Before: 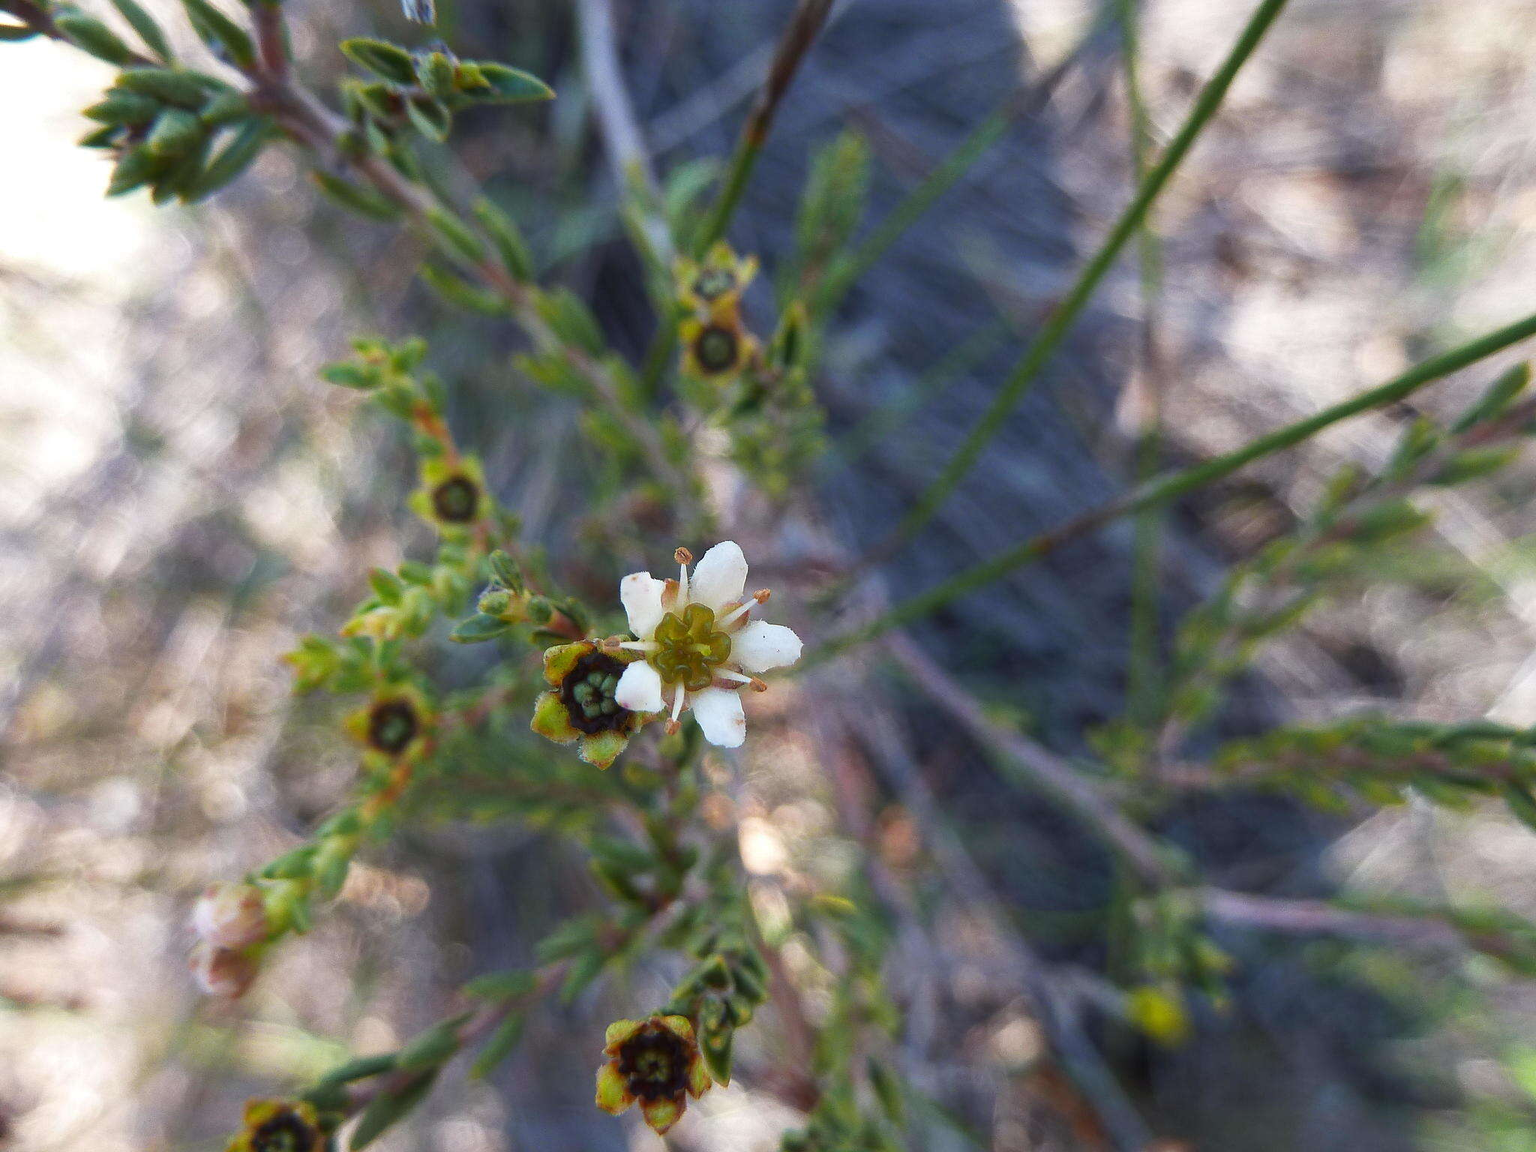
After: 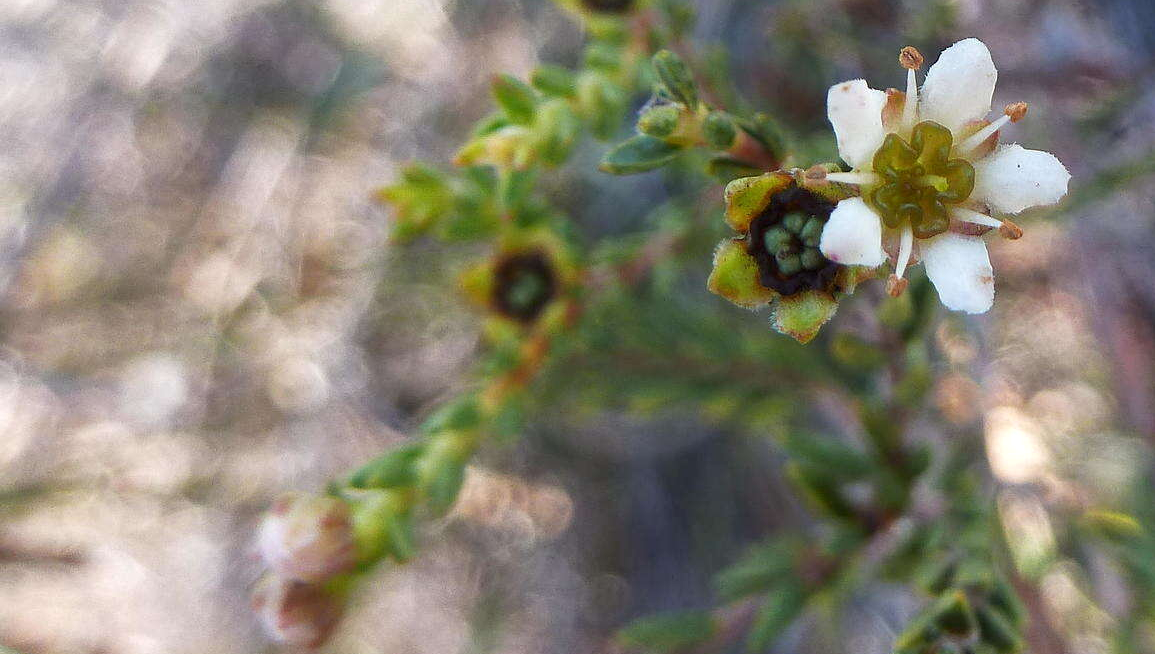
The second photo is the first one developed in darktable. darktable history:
crop: top 44.483%, right 43.593%, bottom 12.892%
local contrast: highlights 100%, shadows 100%, detail 120%, midtone range 0.2
